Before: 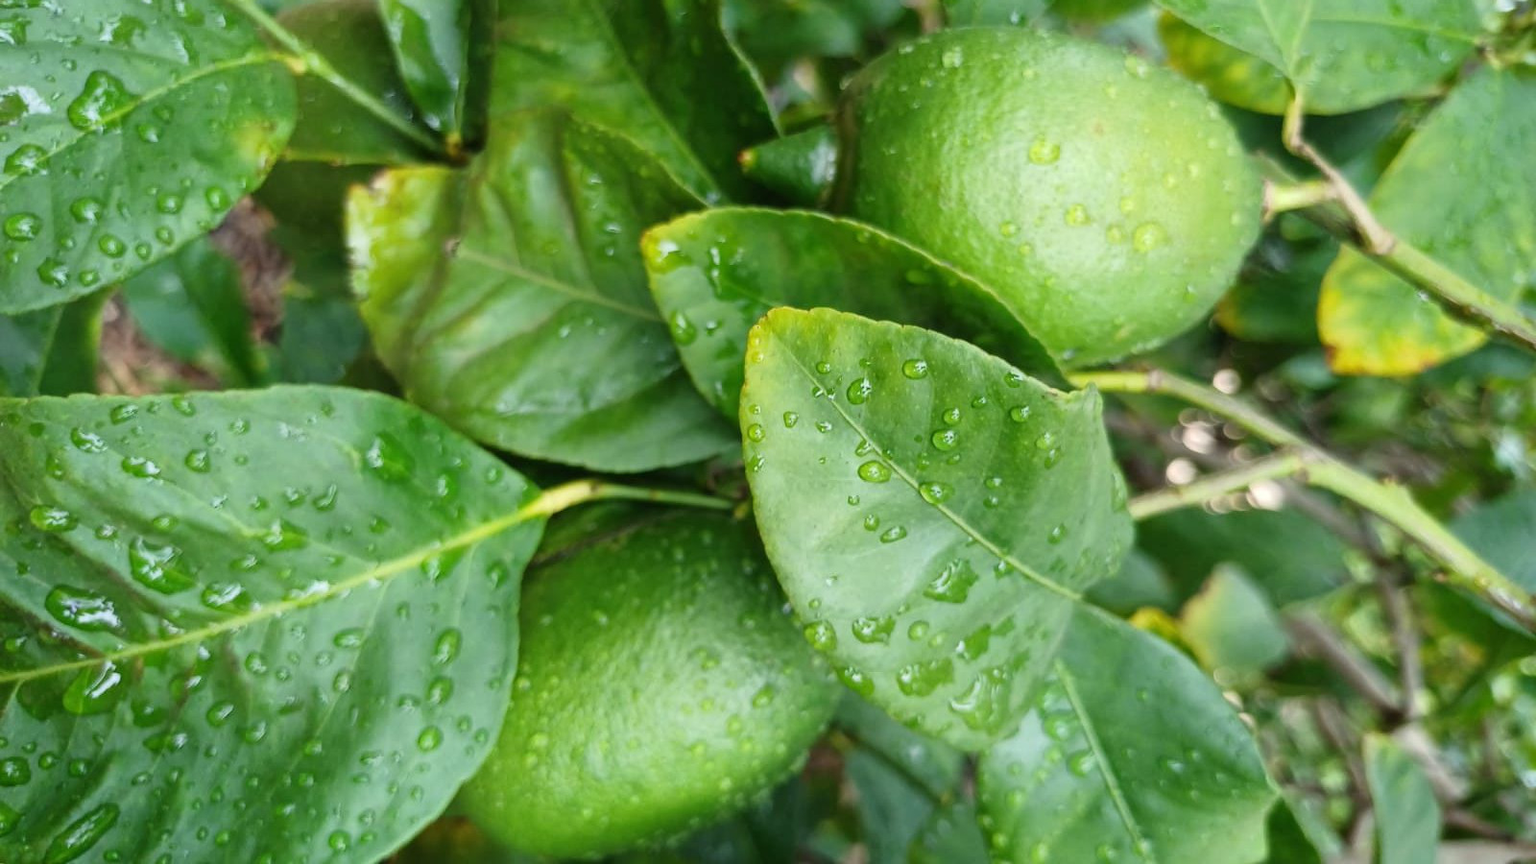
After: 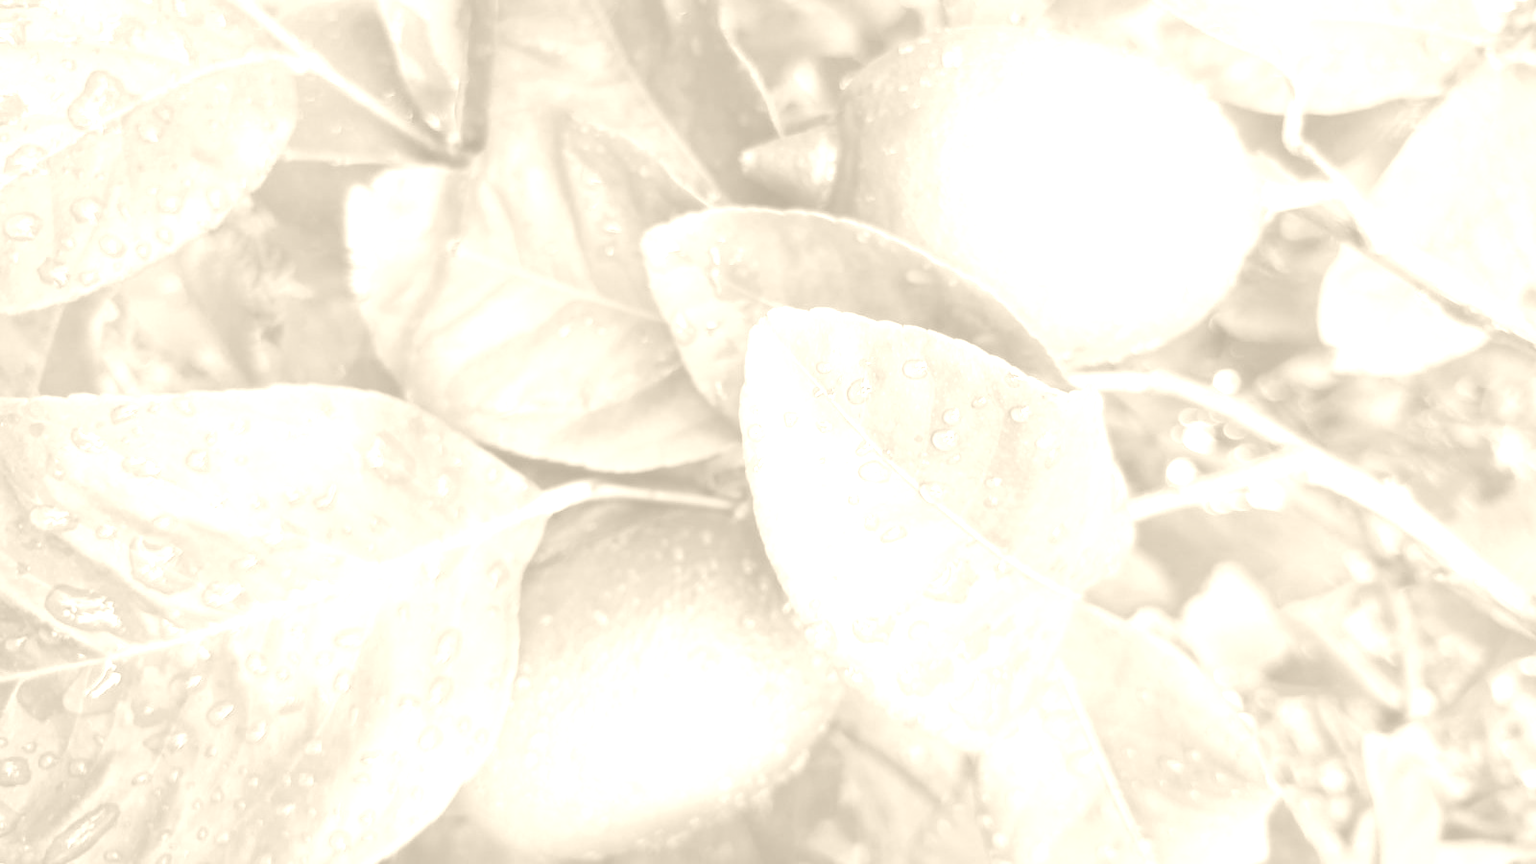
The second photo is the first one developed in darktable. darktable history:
tone equalizer: on, module defaults
contrast brightness saturation: contrast -0.11
exposure: black level correction 0, exposure 0.5 EV, compensate highlight preservation false
colorize: hue 36°, saturation 71%, lightness 80.79%
